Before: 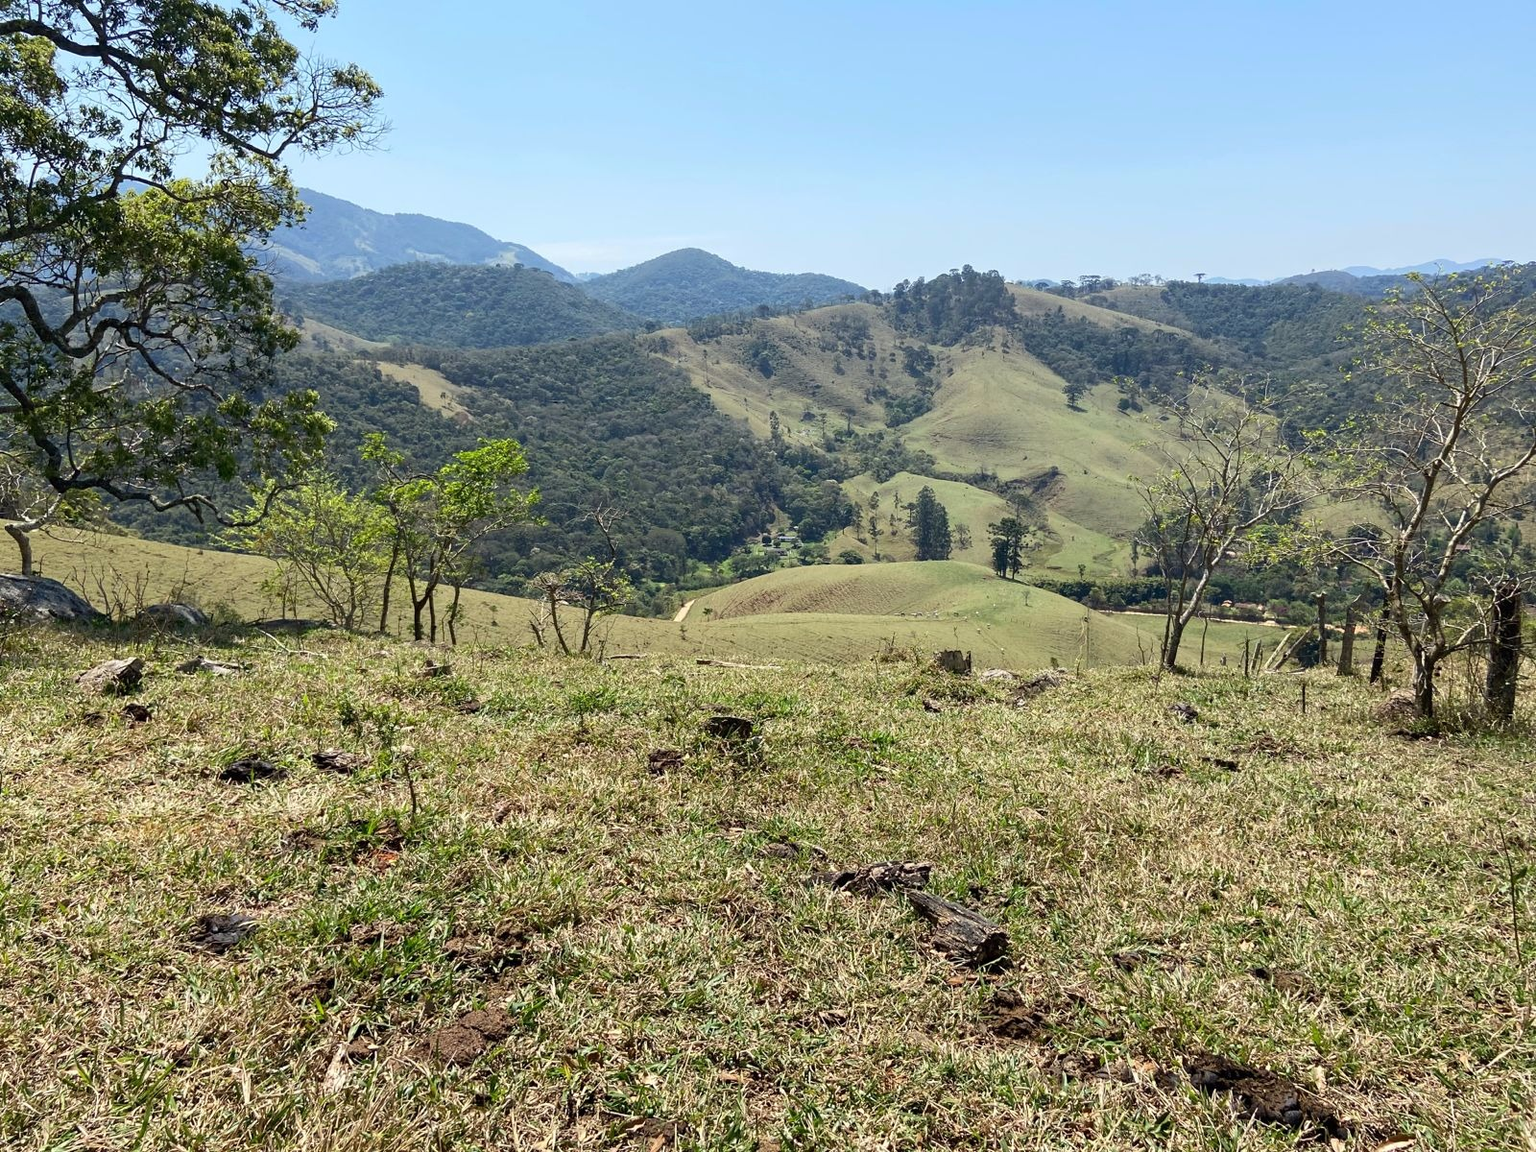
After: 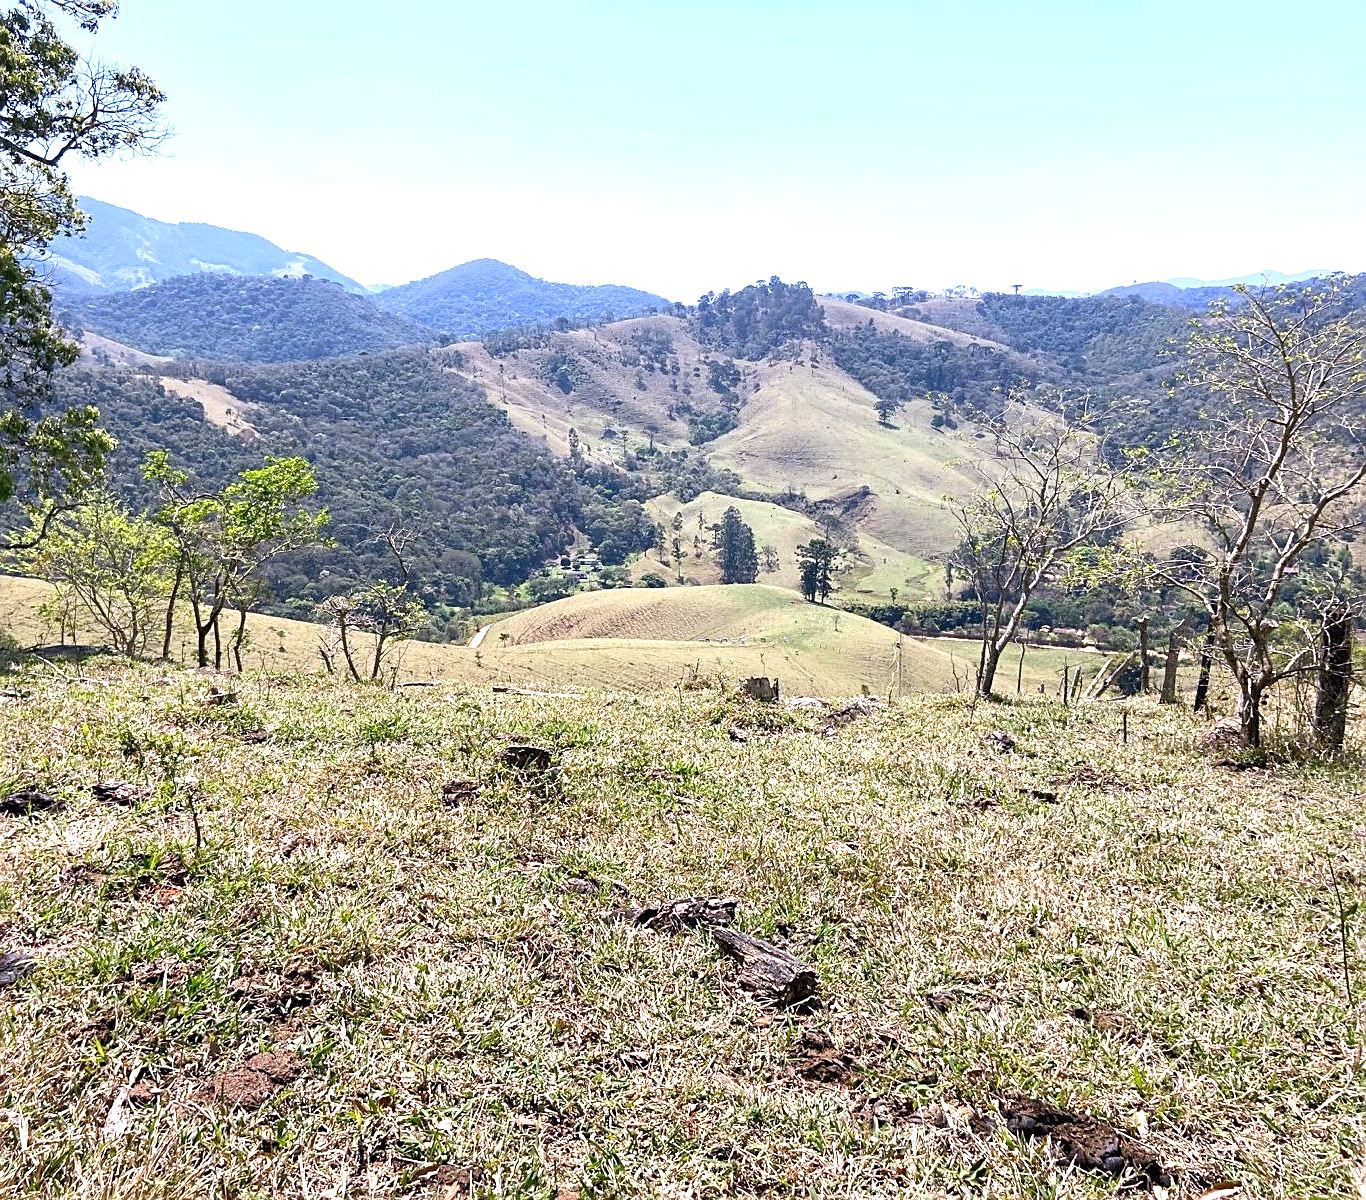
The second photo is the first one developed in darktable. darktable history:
sharpen: on, module defaults
crop and rotate: left 14.584%
tone equalizer: on, module defaults
exposure: exposure 0.785 EV, compensate highlight preservation false
contrast equalizer: y [[0.5 ×6], [0.5 ×6], [0.5, 0.5, 0.501, 0.545, 0.707, 0.863], [0 ×6], [0 ×6]]
white balance: red 1.042, blue 1.17
